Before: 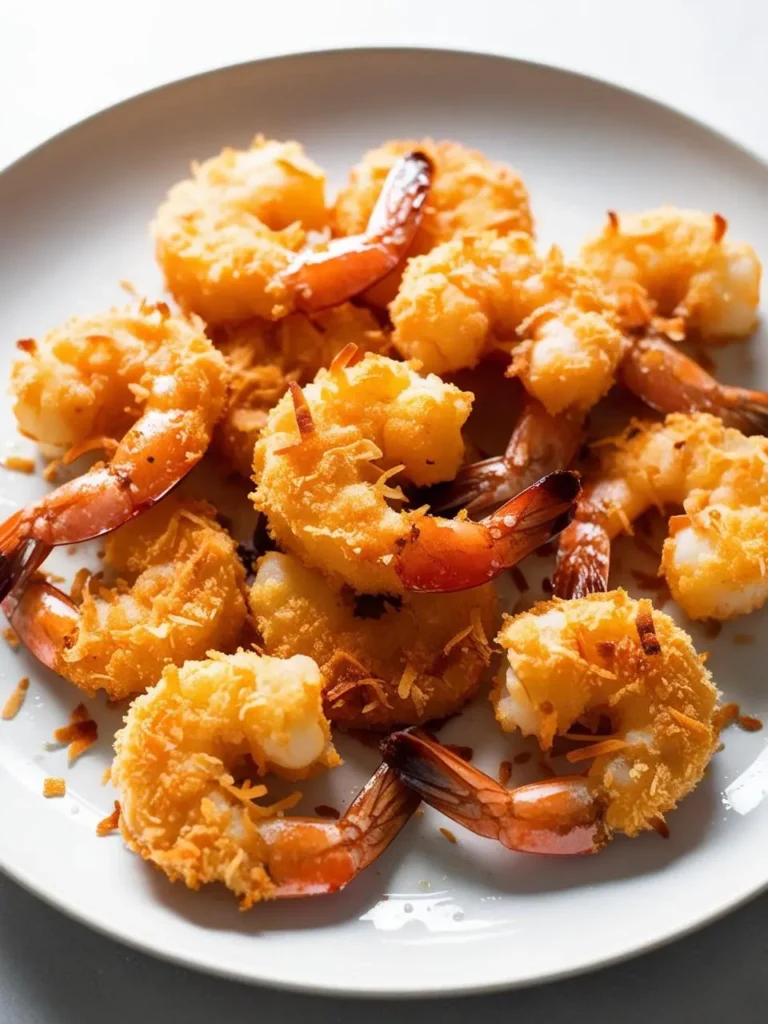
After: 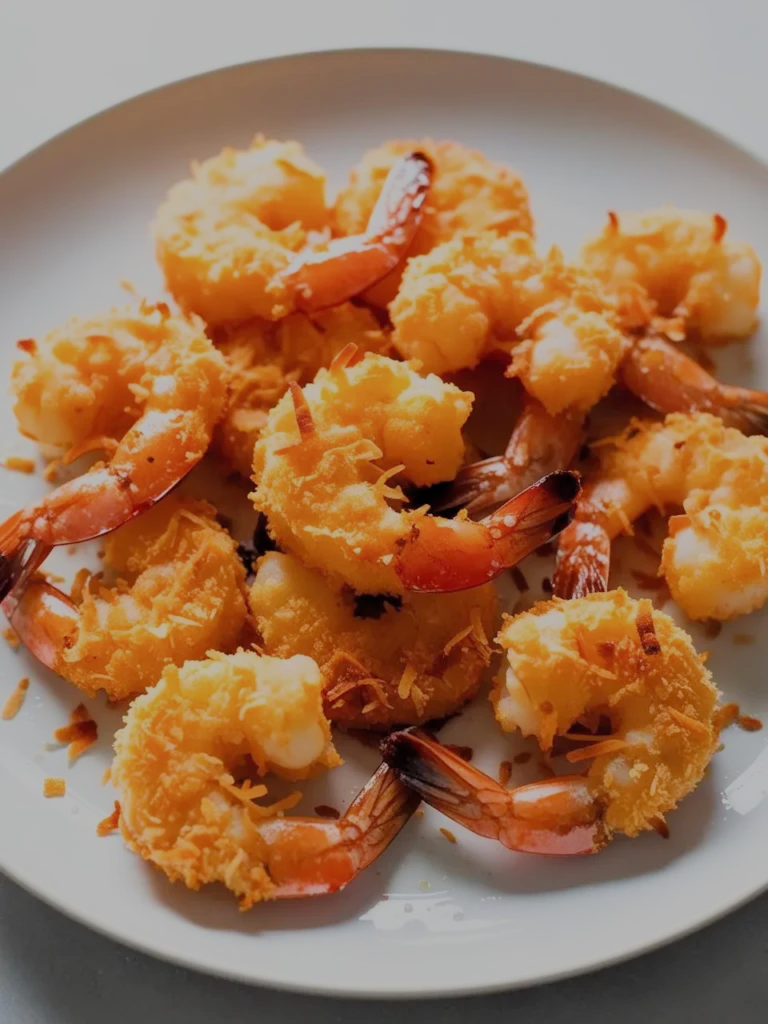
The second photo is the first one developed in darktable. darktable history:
filmic rgb: black relative exposure -7.97 EV, white relative exposure 8.05 EV, threshold 5.95 EV, hardness 2.52, latitude 9.62%, contrast 0.727, highlights saturation mix 8.97%, shadows ↔ highlights balance 1.83%, add noise in highlights 0.001, color science v3 (2019), use custom middle-gray values true, contrast in highlights soft, enable highlight reconstruction true
